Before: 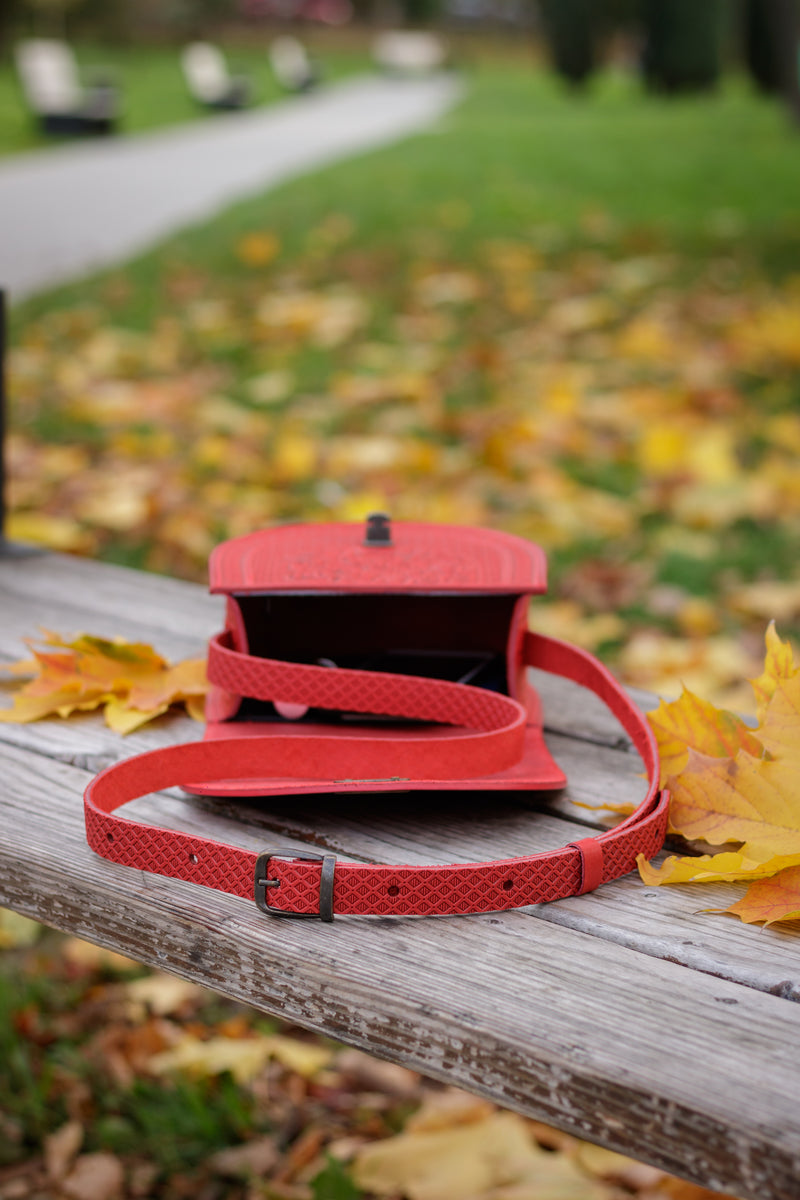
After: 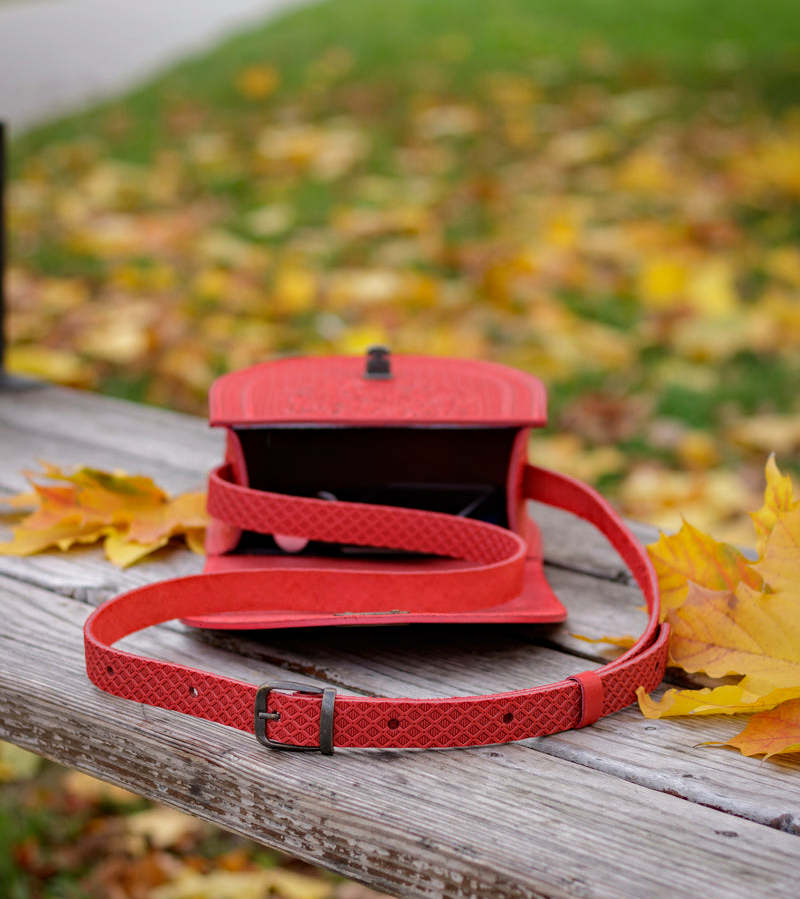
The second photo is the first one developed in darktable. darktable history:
haze removal: compatibility mode true, adaptive false
crop: top 13.985%, bottom 11.022%
